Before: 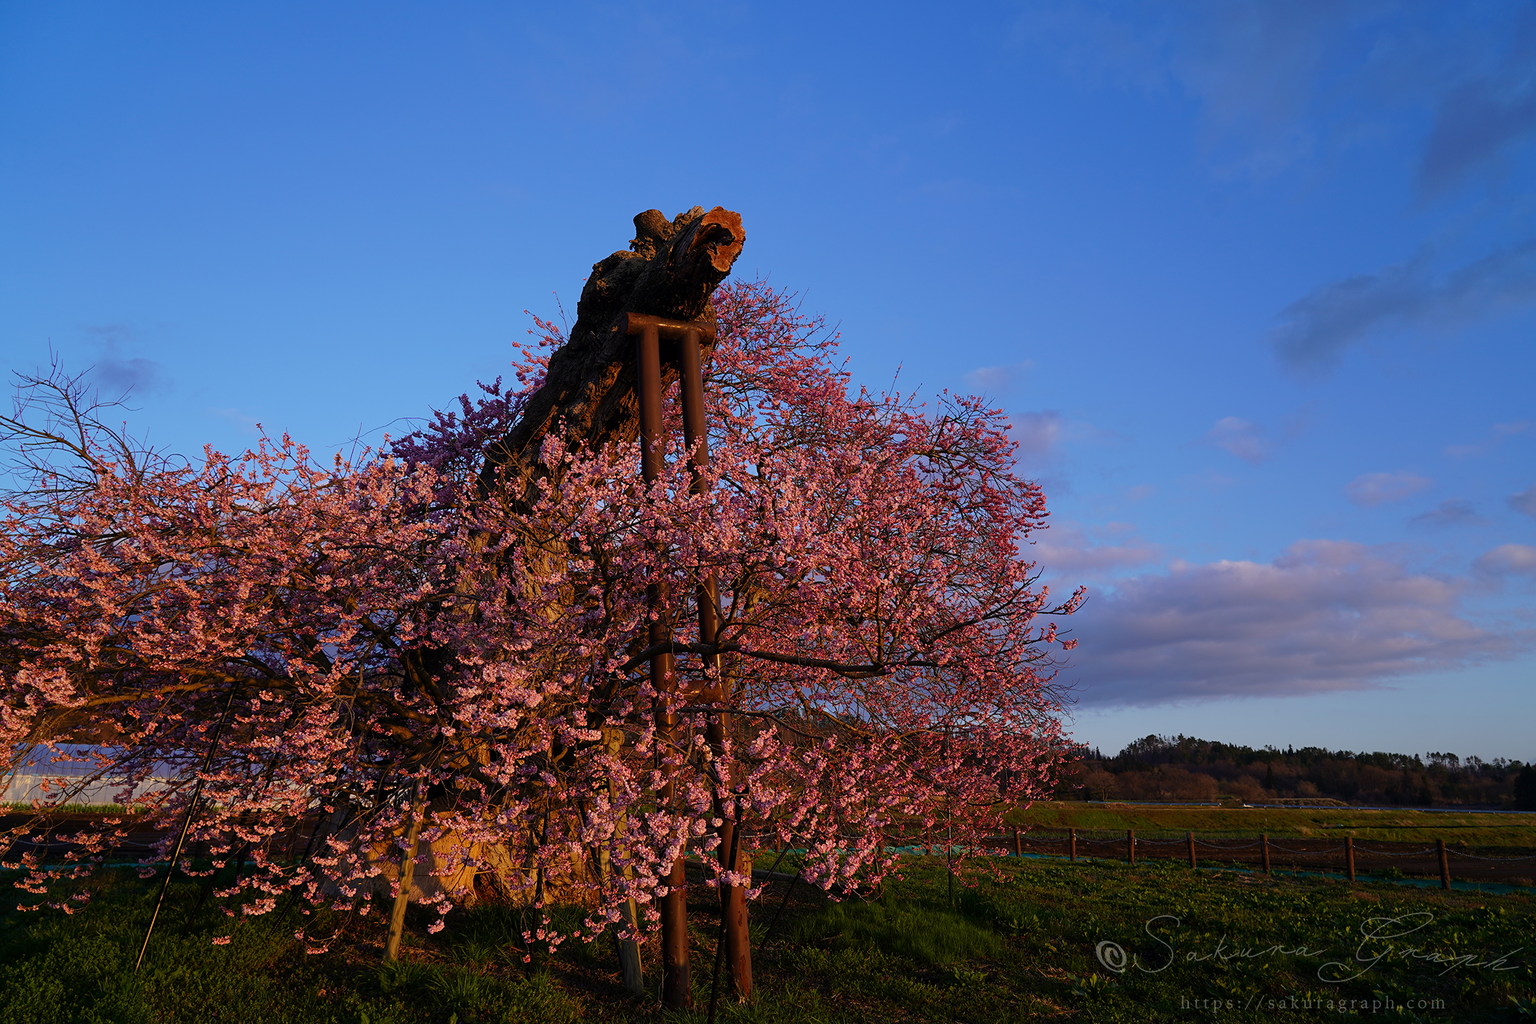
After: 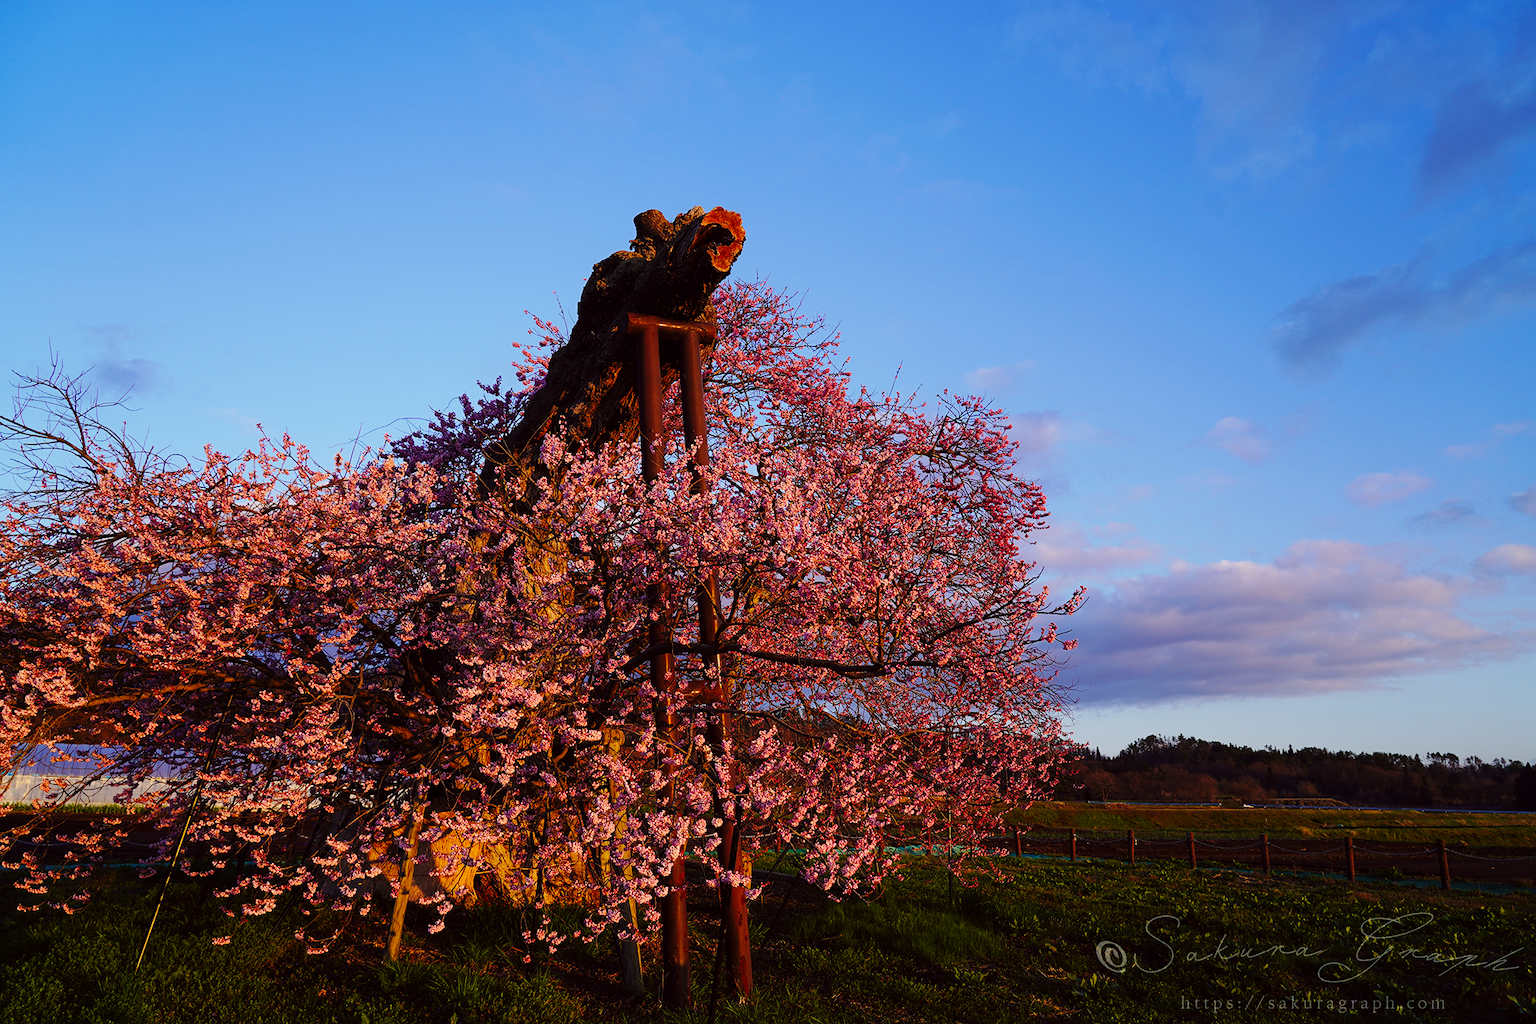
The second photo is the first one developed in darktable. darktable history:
tone equalizer: on, module defaults
base curve: curves: ch0 [(0, 0) (0.032, 0.025) (0.121, 0.166) (0.206, 0.329) (0.605, 0.79) (1, 1)], preserve colors none
color correction: highlights a* -1.08, highlights b* 4.44, shadows a* 3.56
